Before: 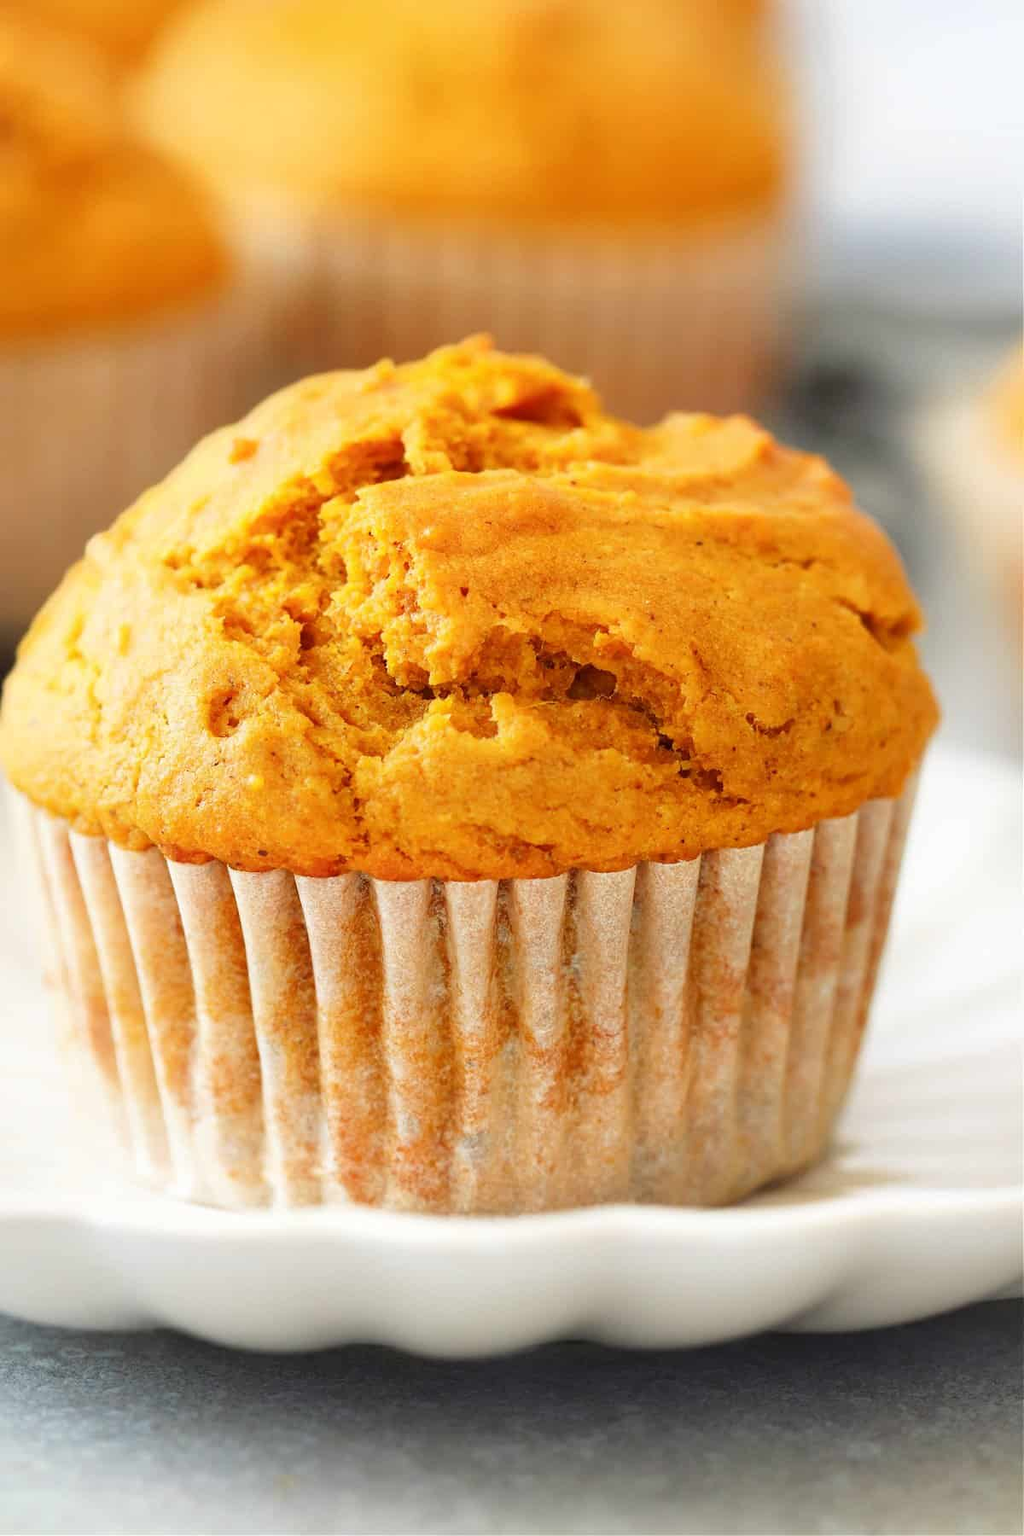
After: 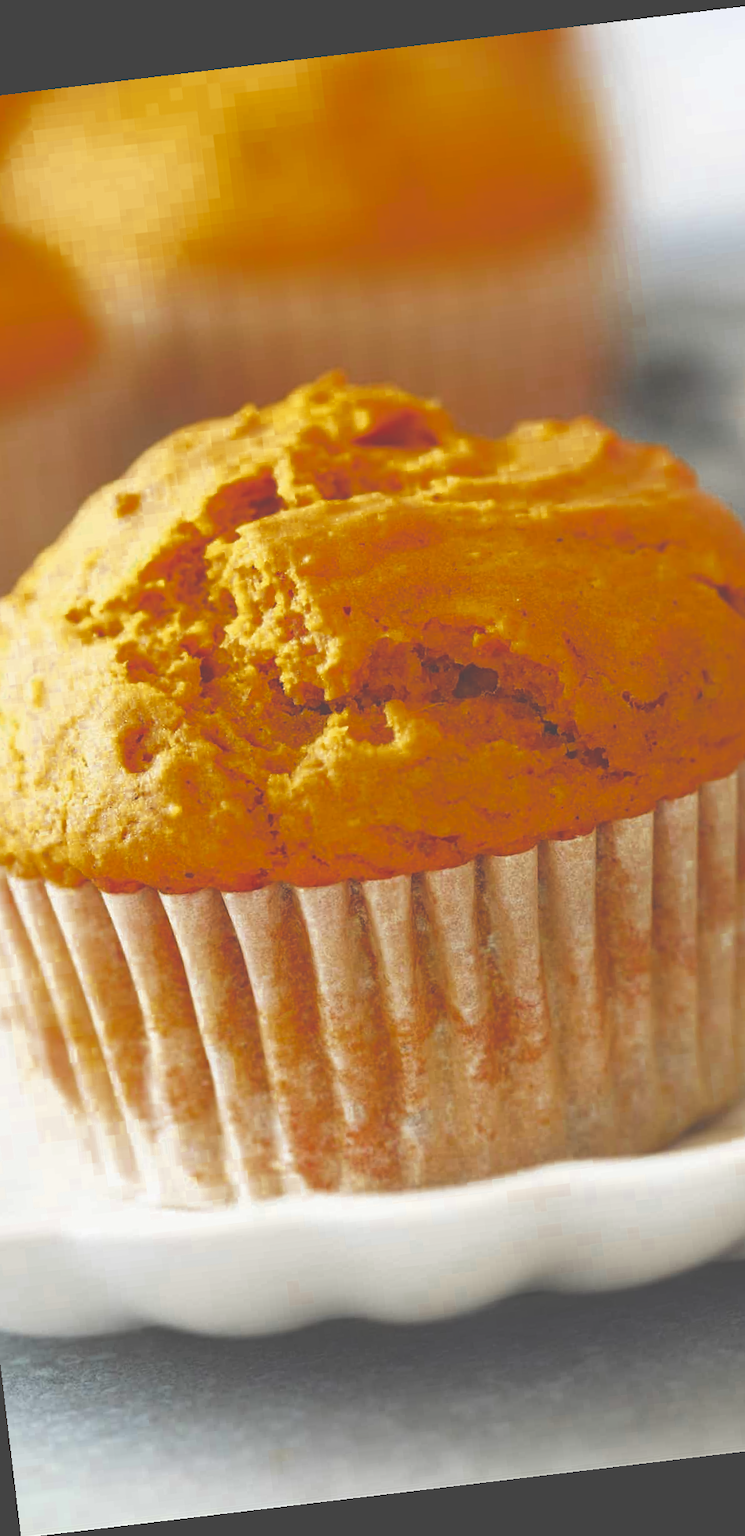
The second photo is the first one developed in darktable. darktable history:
rotate and perspective: rotation -6.83°, automatic cropping off
crop and rotate: left 13.409%, right 19.924%
color zones: curves: ch0 [(0.11, 0.396) (0.195, 0.36) (0.25, 0.5) (0.303, 0.412) (0.357, 0.544) (0.75, 0.5) (0.967, 0.328)]; ch1 [(0, 0.468) (0.112, 0.512) (0.202, 0.6) (0.25, 0.5) (0.307, 0.352) (0.357, 0.544) (0.75, 0.5) (0.963, 0.524)]
exposure: black level correction -0.062, exposure -0.05 EV, compensate highlight preservation false
